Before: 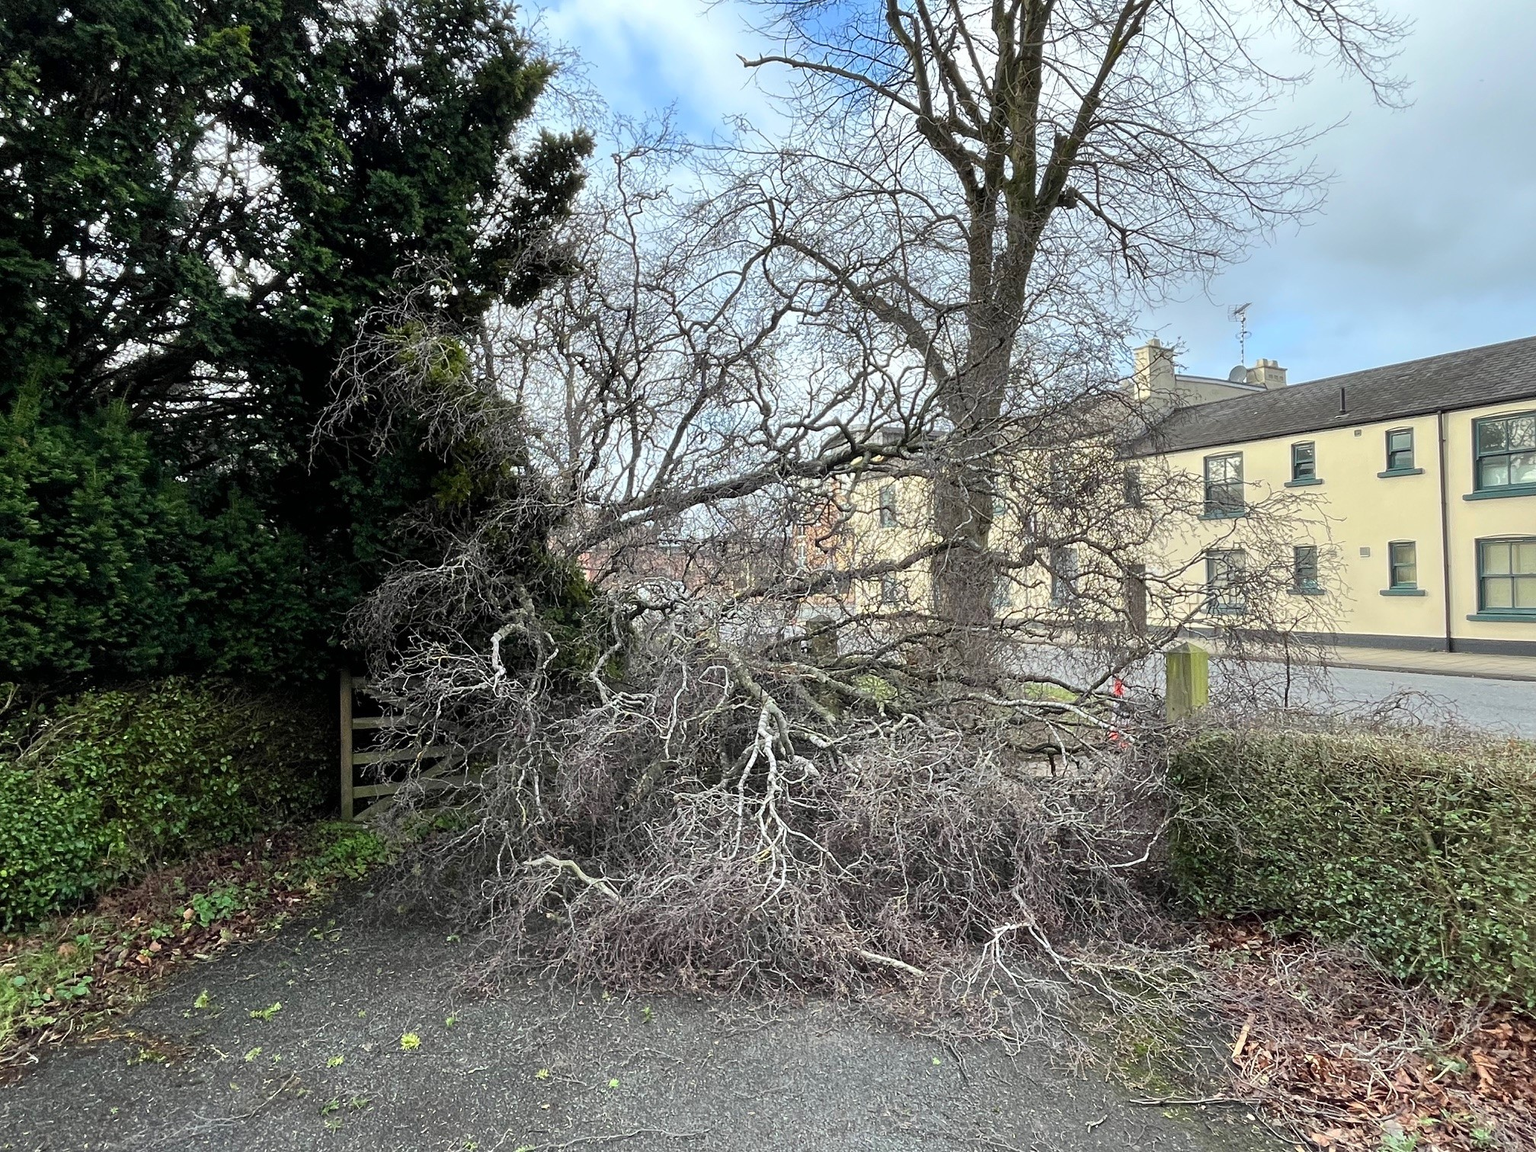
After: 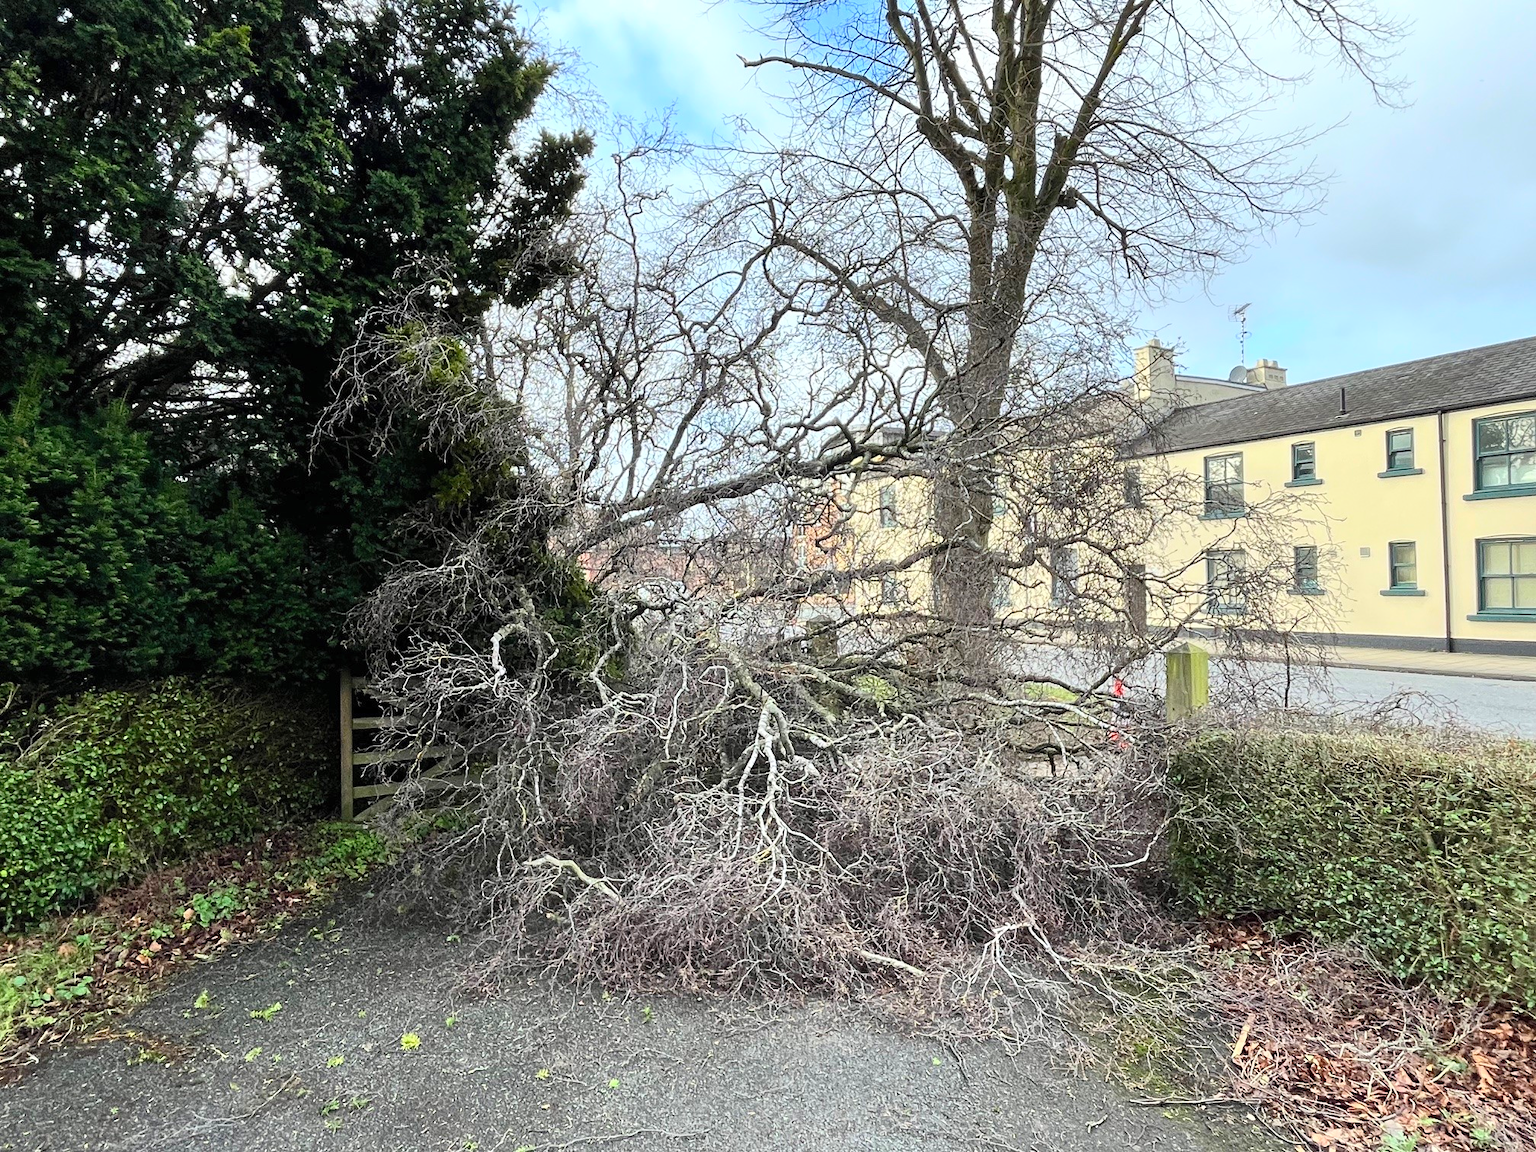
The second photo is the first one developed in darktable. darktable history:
contrast brightness saturation: contrast 0.205, brightness 0.157, saturation 0.221
